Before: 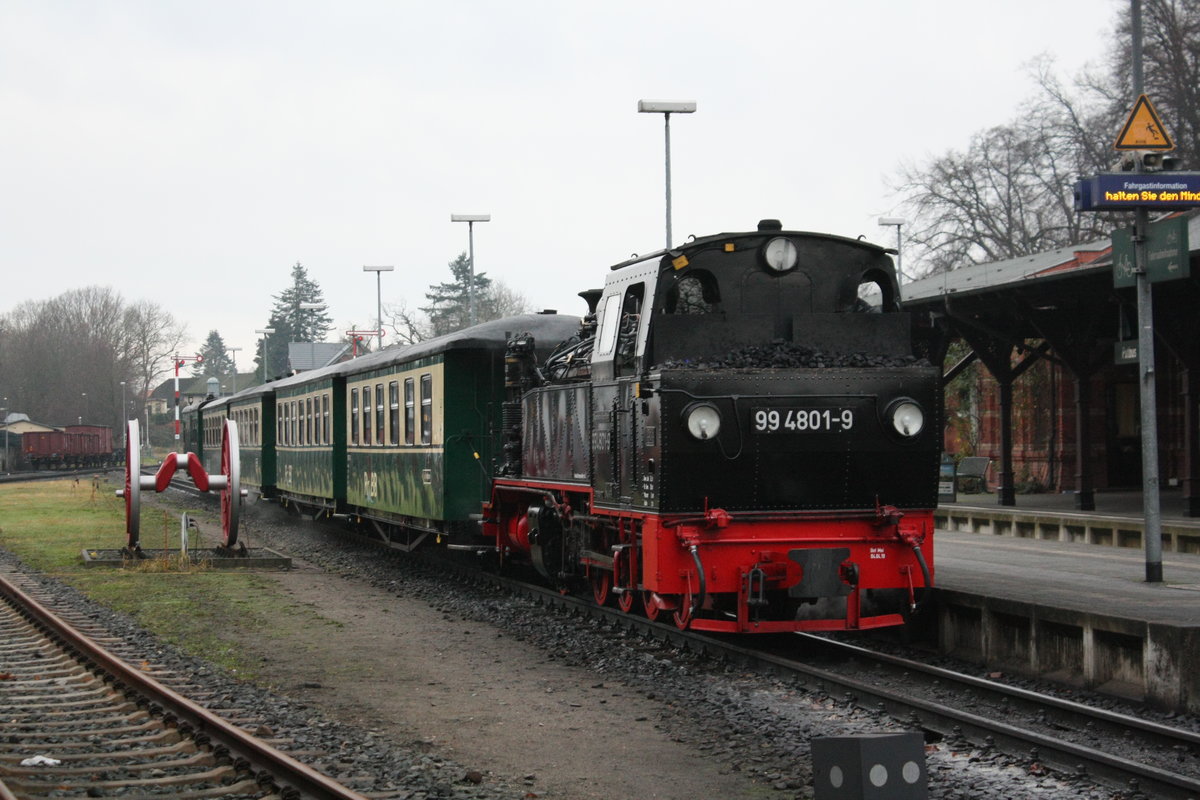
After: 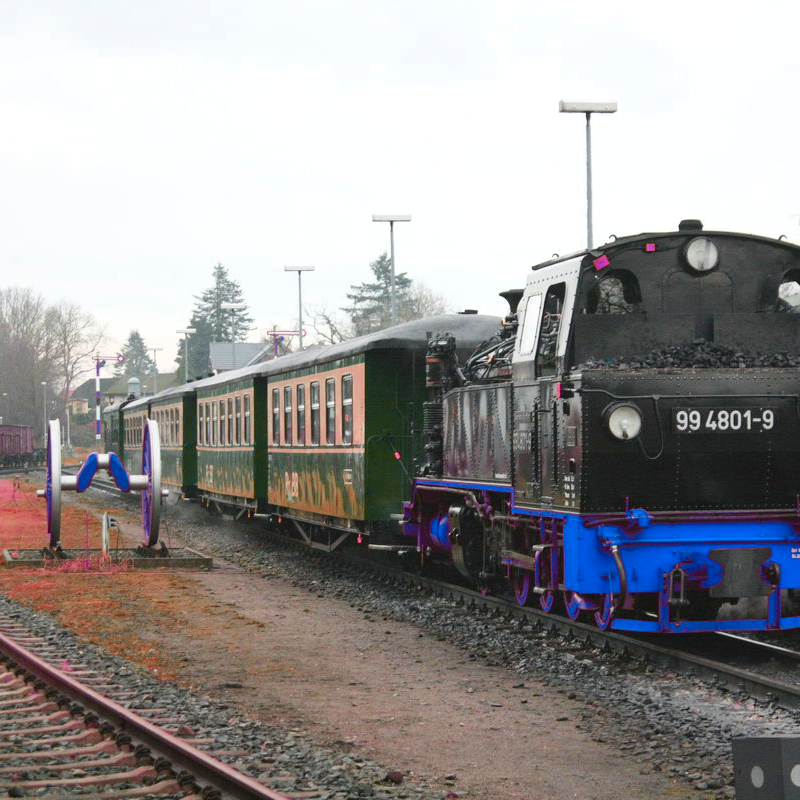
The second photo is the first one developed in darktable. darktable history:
exposure: black level correction 0, exposure 0.5 EV, compensate highlight preservation false
crop and rotate: left 6.617%, right 26.717%
tone equalizer: -8 EV 0.25 EV, -7 EV 0.417 EV, -6 EV 0.417 EV, -5 EV 0.25 EV, -3 EV -0.25 EV, -2 EV -0.417 EV, -1 EV -0.417 EV, +0 EV -0.25 EV, edges refinement/feathering 500, mask exposure compensation -1.57 EV, preserve details guided filter
color zones: curves: ch0 [(0.826, 0.353)]; ch1 [(0.242, 0.647) (0.889, 0.342)]; ch2 [(0.246, 0.089) (0.969, 0.068)]
contrast brightness saturation: contrast 0.2, brightness 0.16, saturation 0.22
